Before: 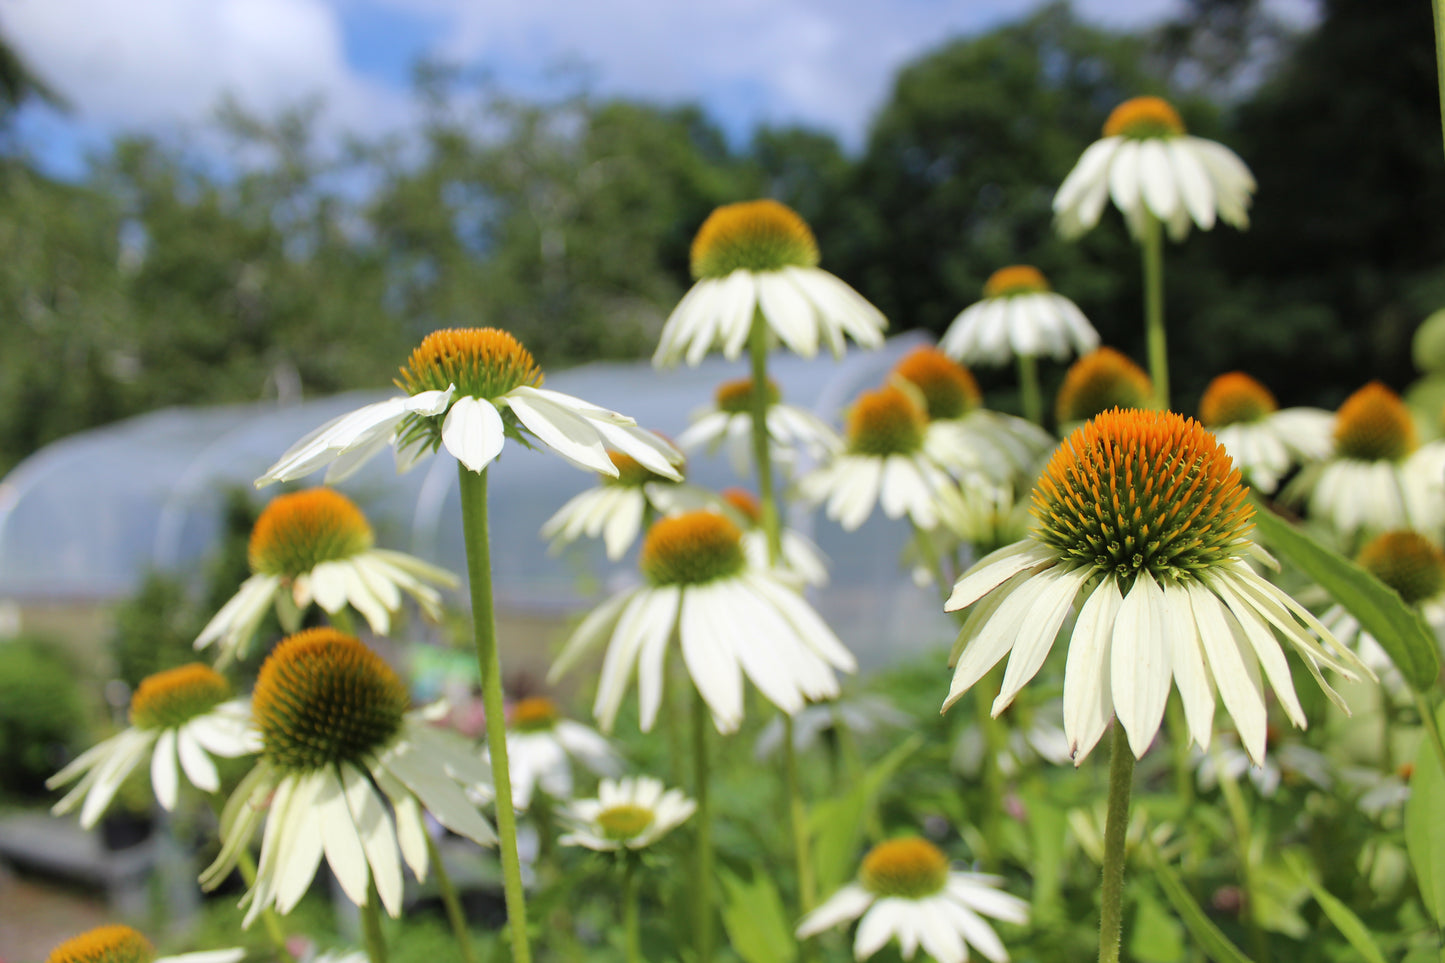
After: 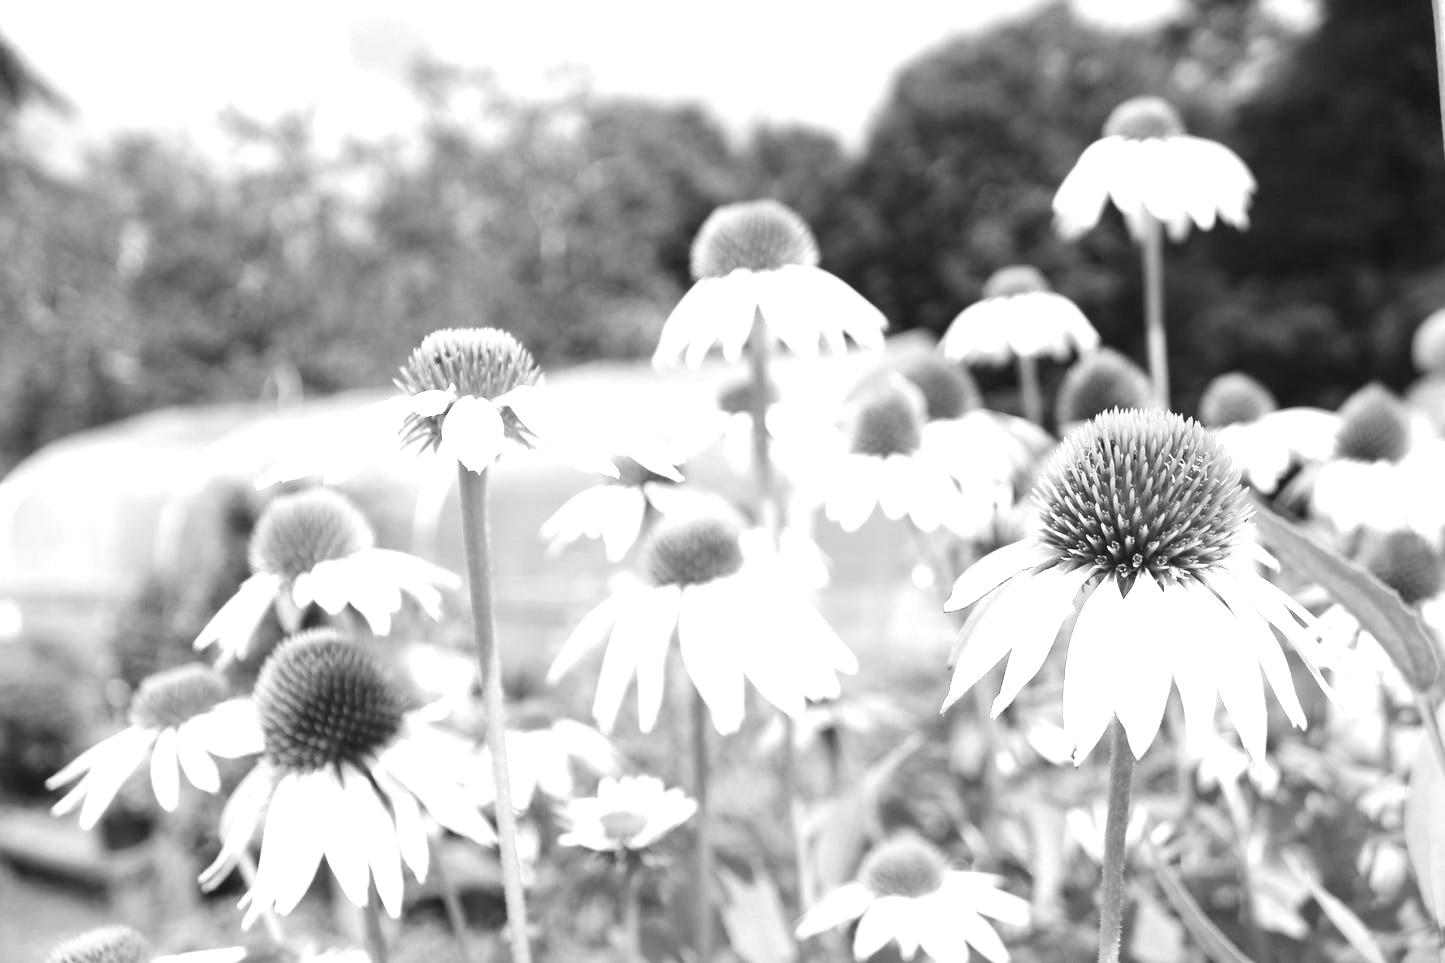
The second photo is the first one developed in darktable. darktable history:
exposure: black level correction 0, exposure 1.45 EV, compensate exposure bias true, compensate highlight preservation false
monochrome: on, module defaults
